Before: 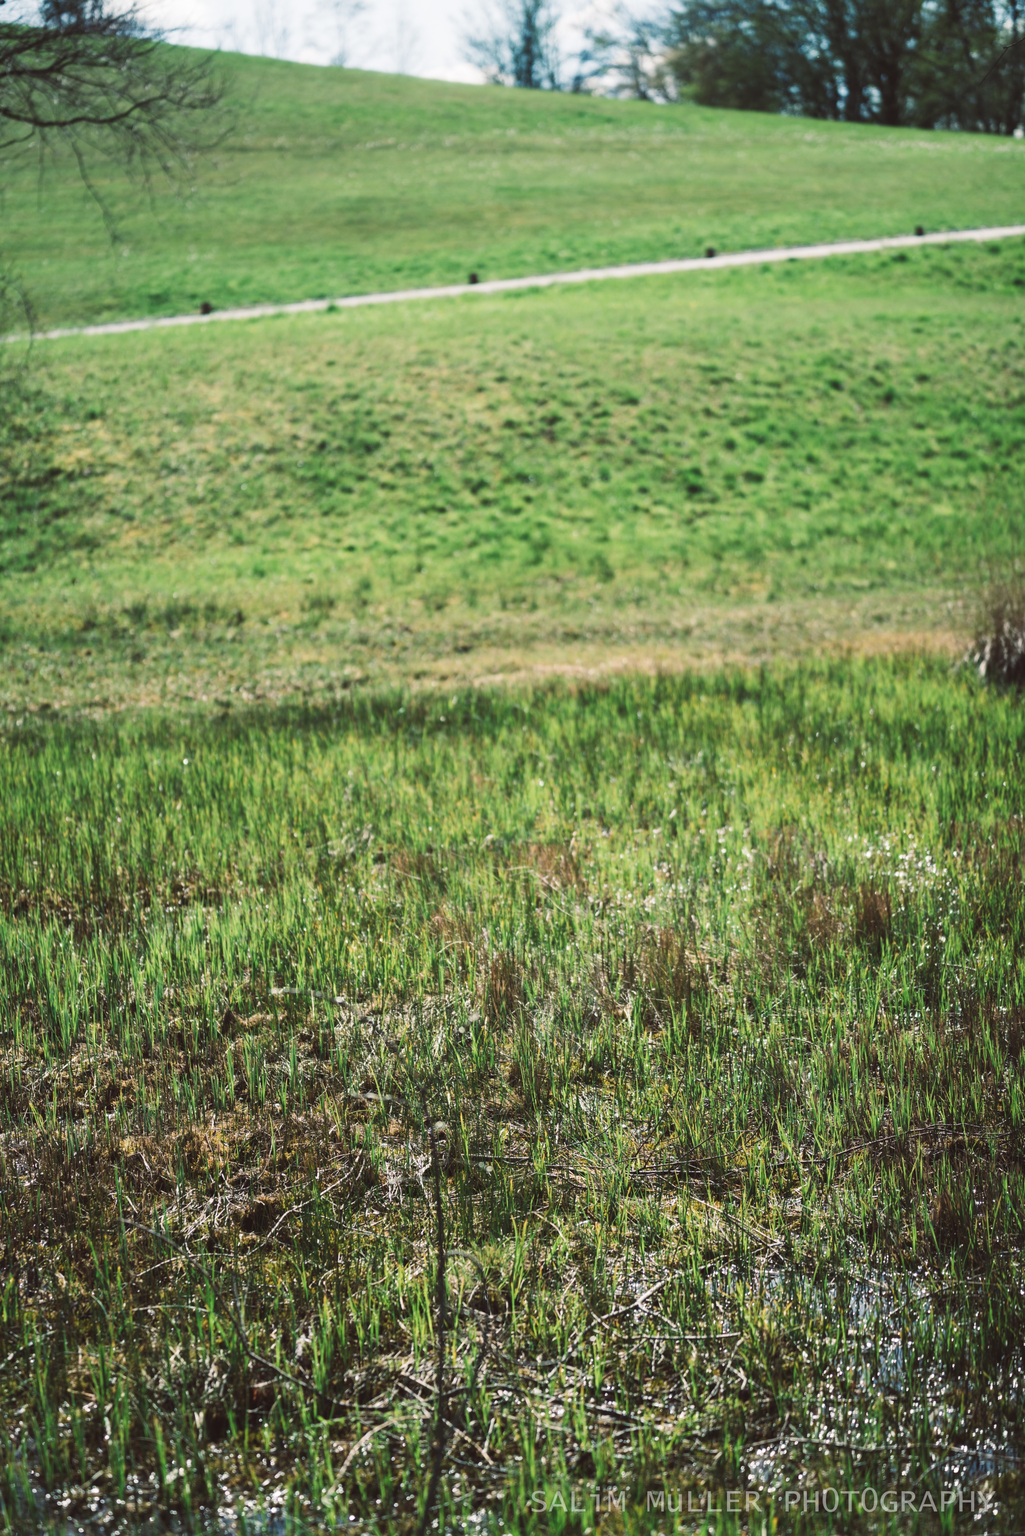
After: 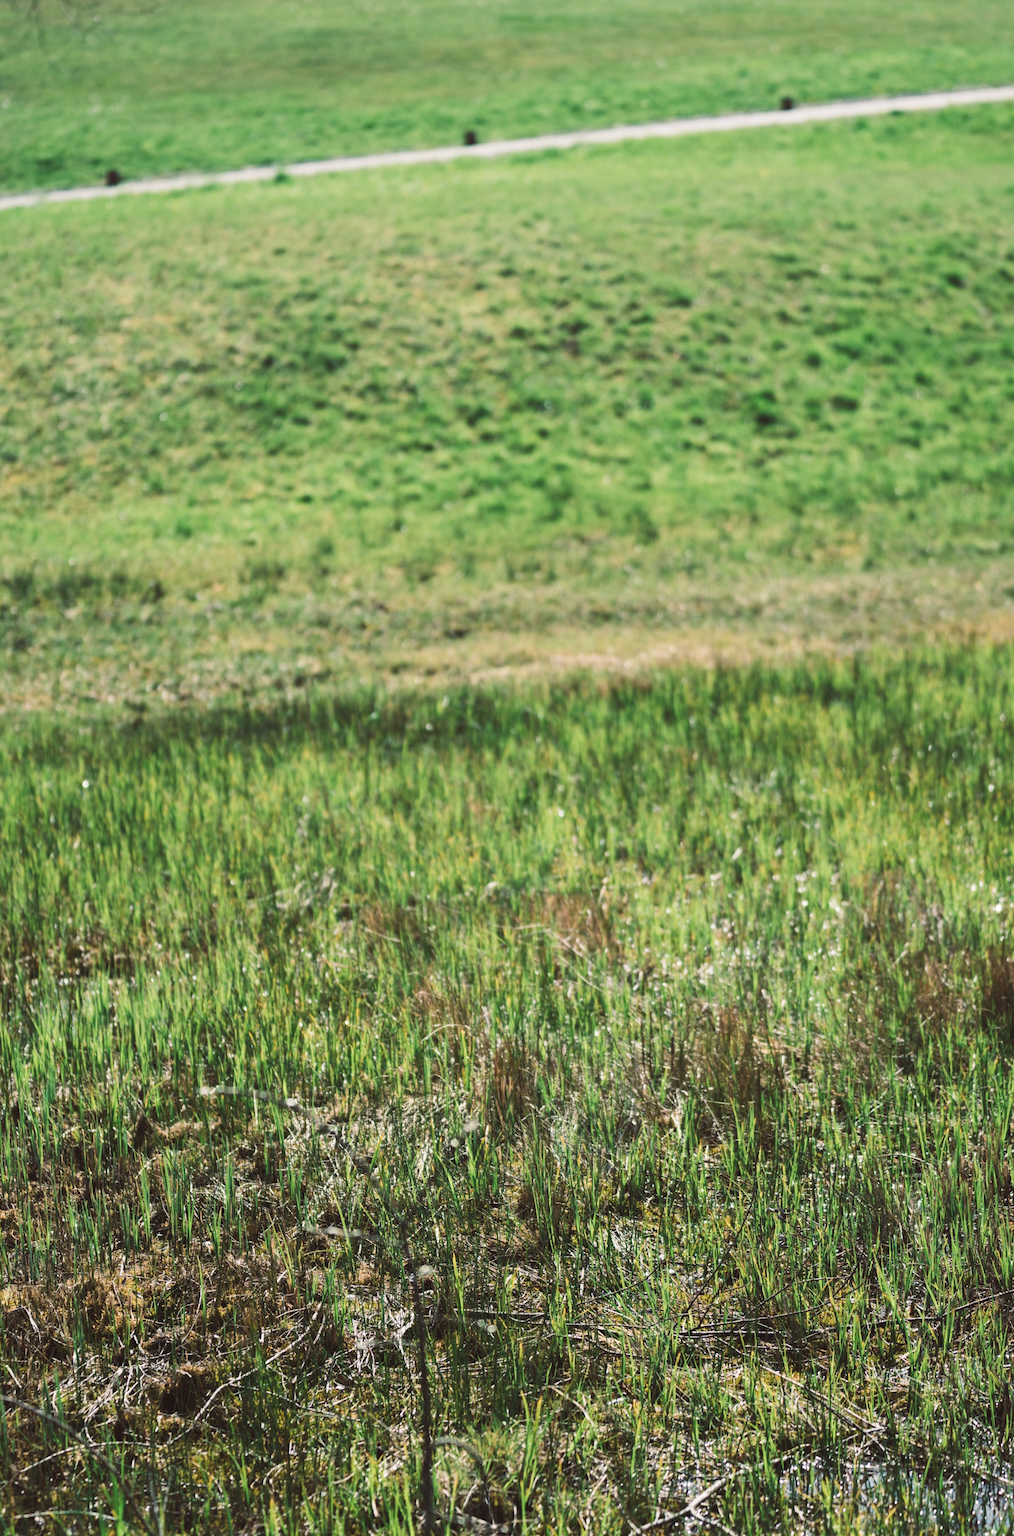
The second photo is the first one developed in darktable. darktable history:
crop and rotate: left 11.908%, top 11.436%, right 14.013%, bottom 13.77%
